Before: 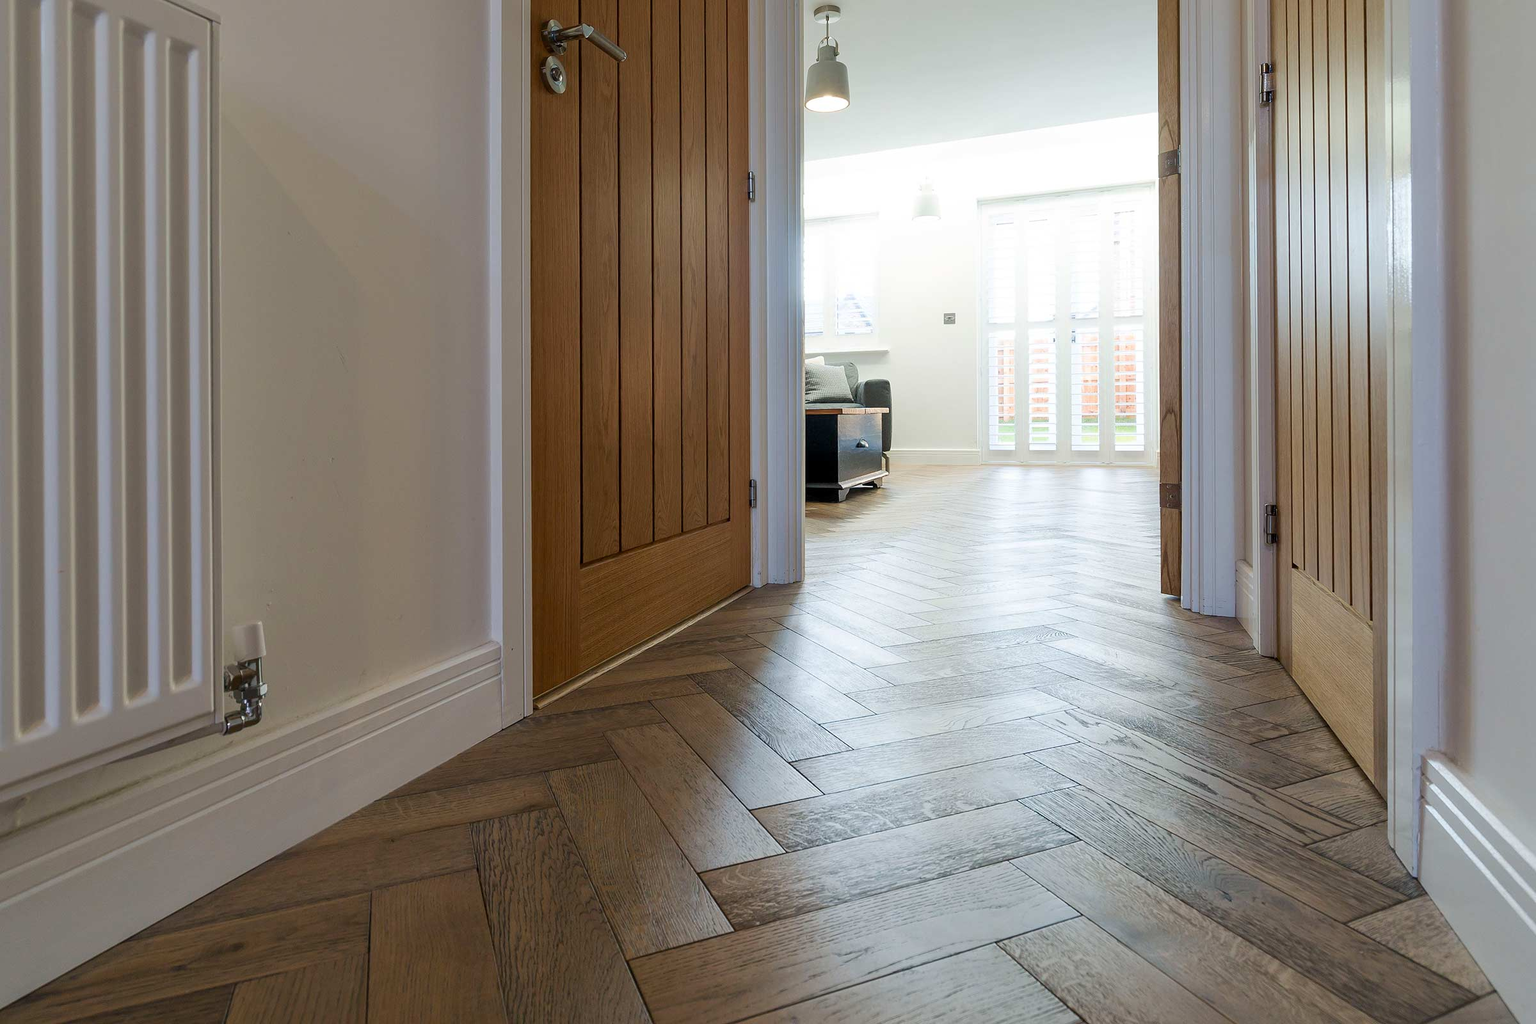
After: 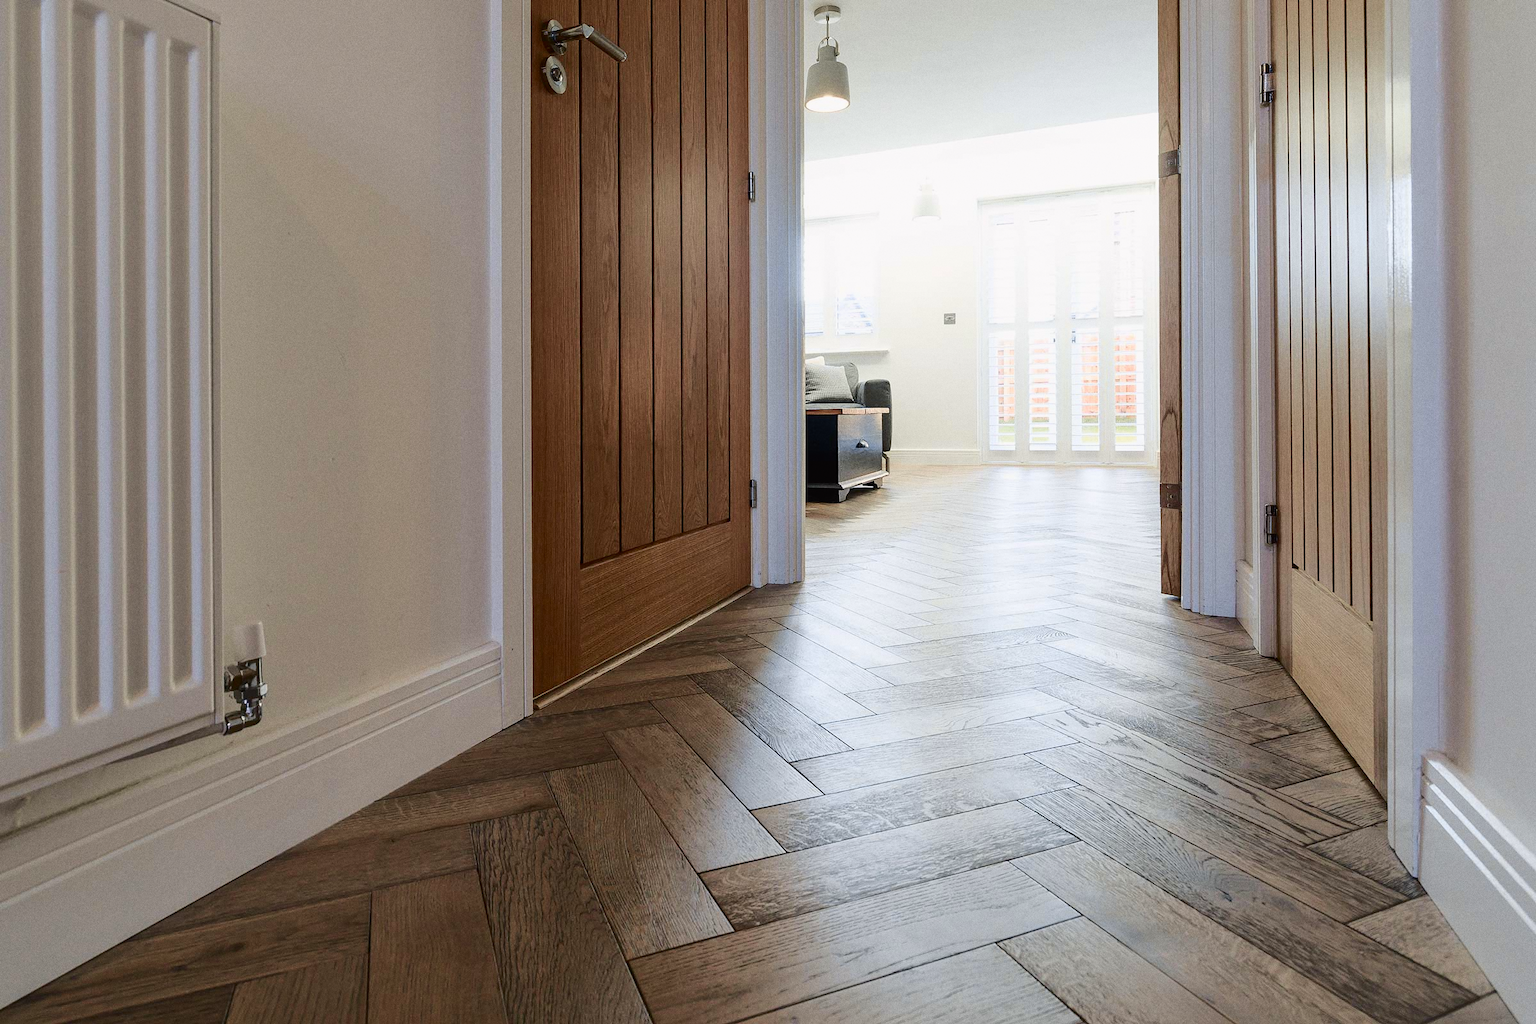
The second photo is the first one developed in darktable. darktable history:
grain: coarseness 0.09 ISO
exposure: compensate highlight preservation false
tone curve: curves: ch0 [(0.003, 0.015) (0.104, 0.07) (0.239, 0.201) (0.327, 0.317) (0.401, 0.443) (0.495, 0.55) (0.65, 0.68) (0.832, 0.858) (1, 0.977)]; ch1 [(0, 0) (0.161, 0.092) (0.35, 0.33) (0.379, 0.401) (0.447, 0.476) (0.495, 0.499) (0.515, 0.518) (0.55, 0.557) (0.621, 0.615) (0.718, 0.734) (1, 1)]; ch2 [(0, 0) (0.359, 0.372) (0.437, 0.437) (0.502, 0.501) (0.534, 0.537) (0.599, 0.586) (1, 1)], color space Lab, independent channels, preserve colors none
